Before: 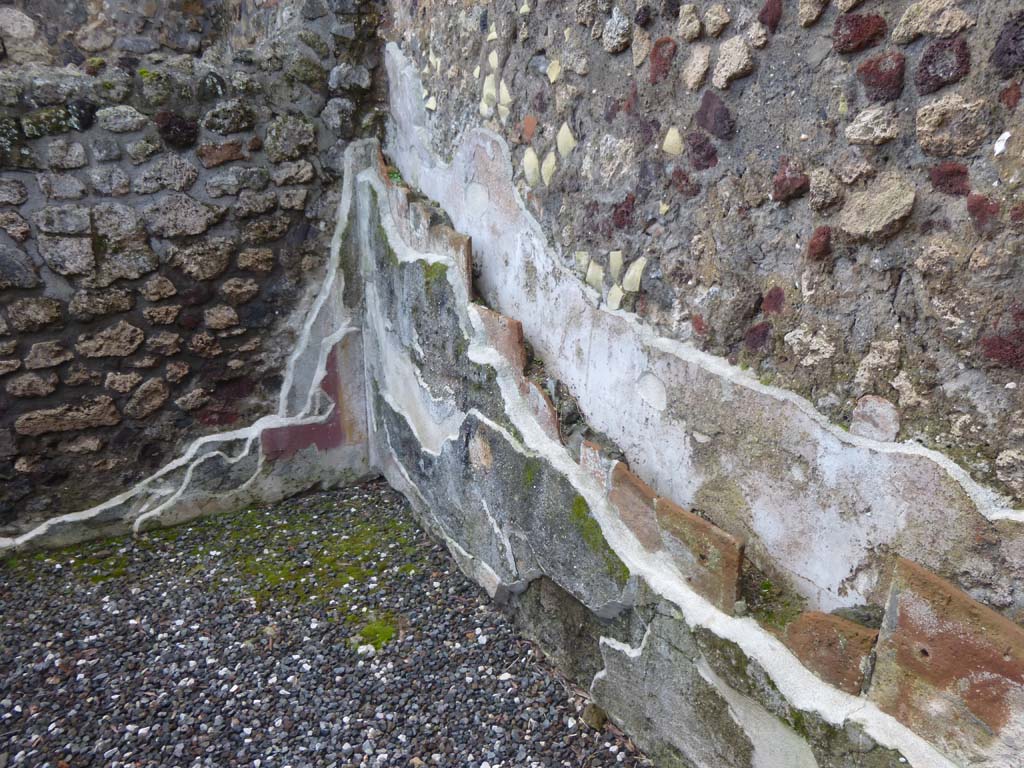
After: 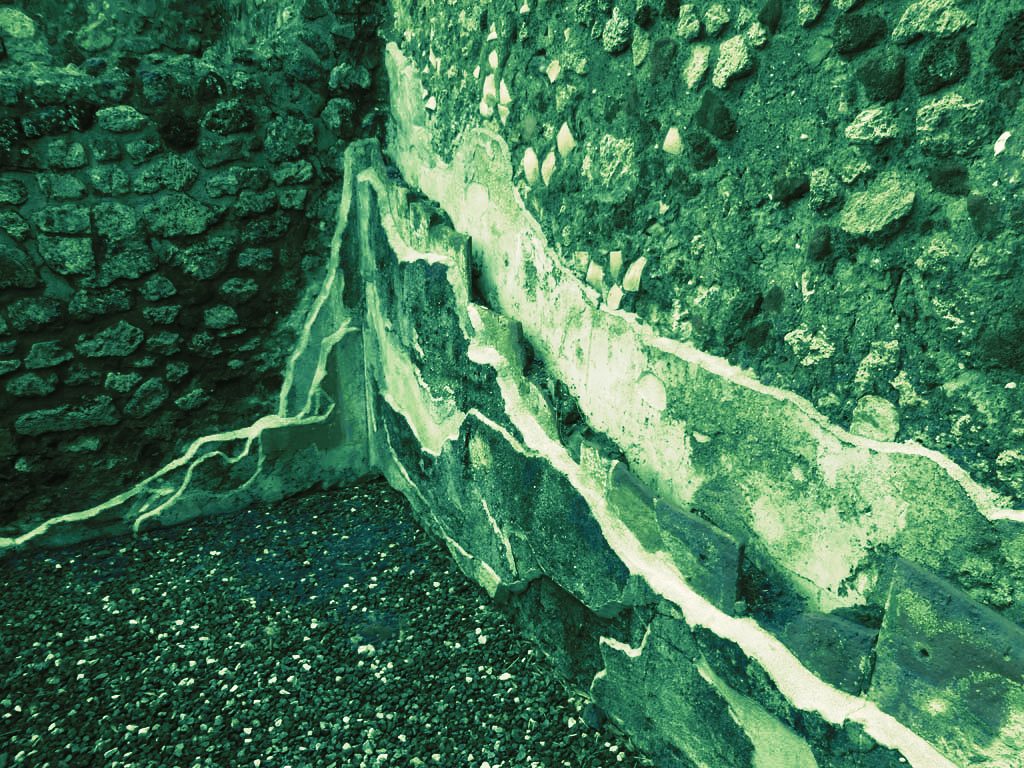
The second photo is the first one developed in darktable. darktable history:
tone curve: curves: ch0 [(0, 0) (0.003, 0.007) (0.011, 0.01) (0.025, 0.016) (0.044, 0.025) (0.069, 0.036) (0.1, 0.052) (0.136, 0.073) (0.177, 0.103) (0.224, 0.135) (0.277, 0.177) (0.335, 0.233) (0.399, 0.303) (0.468, 0.376) (0.543, 0.469) (0.623, 0.581) (0.709, 0.723) (0.801, 0.863) (0.898, 0.938) (1, 1)], preserve colors none
color look up table: target L [84.17, 79.09, 82.61, 94.25, 51.02, 52.07, 15.8, 69.95, 7.855, 61.06, 46.55, 6.884, 8.768, 1.221, 0.604, 92.97, 88.5, 87.97, 68.68, 61.4, 83.4, 75.33, 82.85, 46.72, 58.43, 36.66, 42.08, 25.09, 94.46, 82.64, 92.94, 94.12, 87.49, 63.05, 48.34, 61.63, 66.69, 9.351, 40.14, 28.48, 42.51, 5.452, 0.347, 63.08, 21.36, 44.38, 10.07, 45.34, 7.855], target a [-2.557, -6.534, -4.539, -0.129, -21.87, -22.18, -12.64, -15.21, -5.186, -23.93, -21.78, -4.316, -6.179, -0.852, -0.47, -1.457, -1.335, -2.138, -16.68, -24.82, -0.76, -7.953, -3.168, -20.46, -24.56, -17.03, -20.37, -16.74, -1.12, -2.533, -1.67, -0.807, -1.471, -23.82, -20.81, -24.76, -18.69, -6.069, -19.37, -16.89, -20.42, -3.537, -0.276, -23.6, -15.16, -21.27, -6.716, -21.14, -5.186], target b [14.82, 15.43, 16.21, 9.497, -1.021, 0.936, 11.13, 18.3, 5.22, 15.93, -0.667, 4.446, 5.436, 0.673, 0.305, 12.68, 14.97, 14.77, 20.01, 17.49, 13.92, 15.63, 14.37, -3.995, 12.82, 5.105, 1.658, 11.97, 9.787, 14.72, 13.39, 10.49, 16.19, 19.57, -3.669, 18.6, 18.91, 5.636, 4.185, 10.25, 1.162, 2.949, 0.209, 19.62, 13.59, 1.012, 5.422, -2.064, 5.22], num patches 49
